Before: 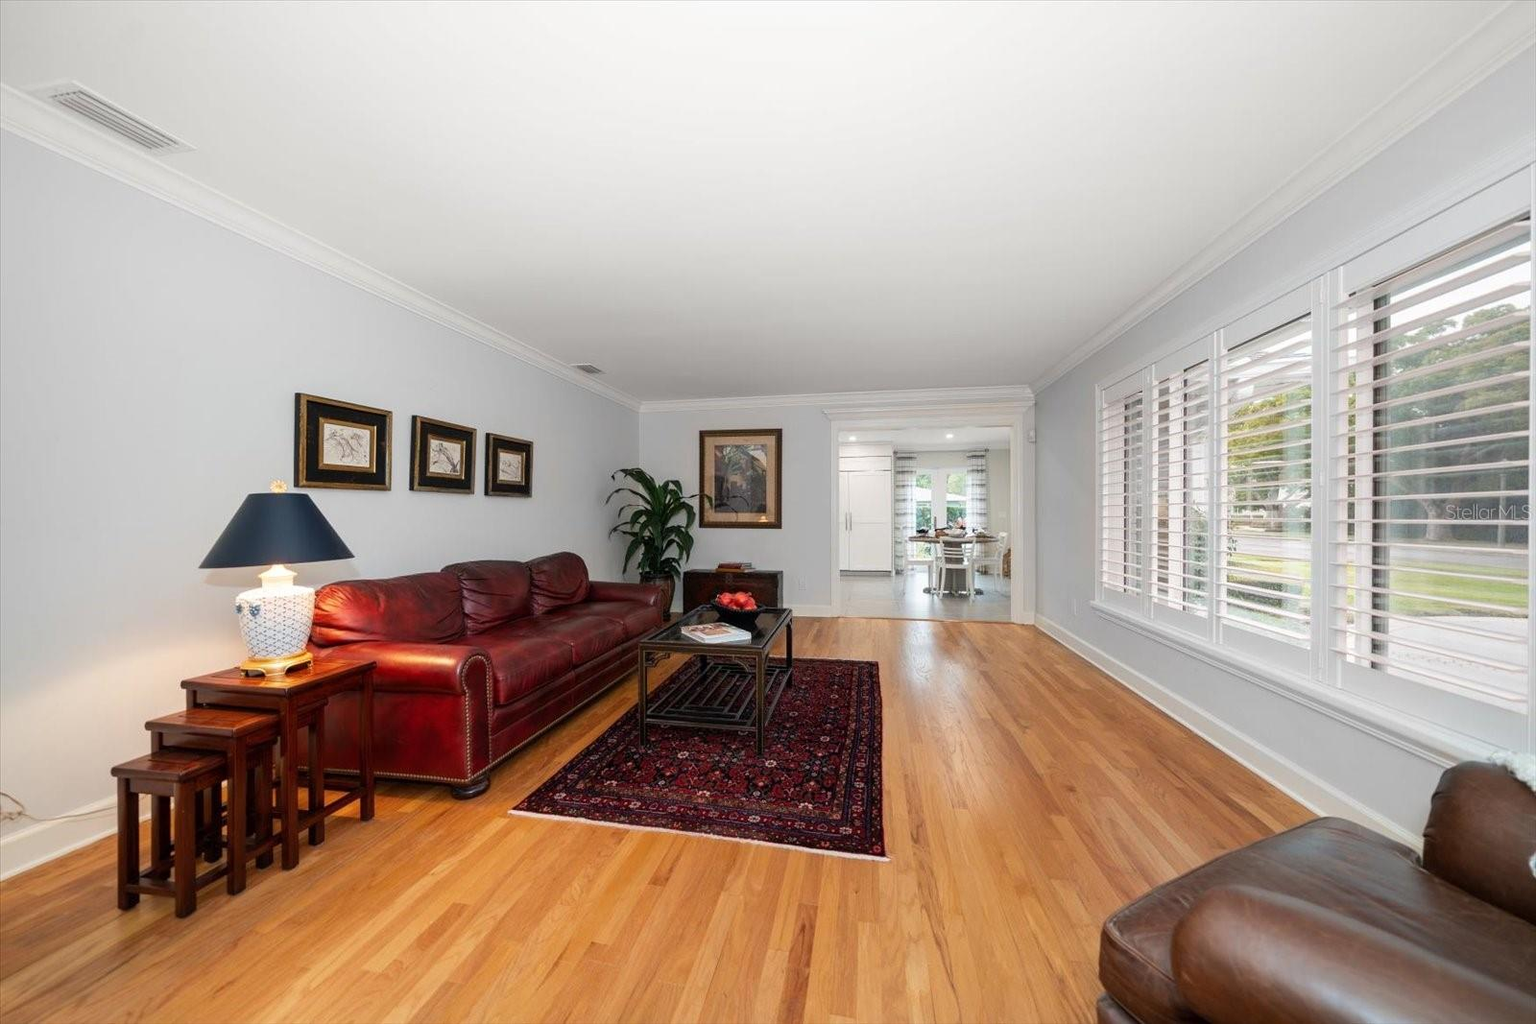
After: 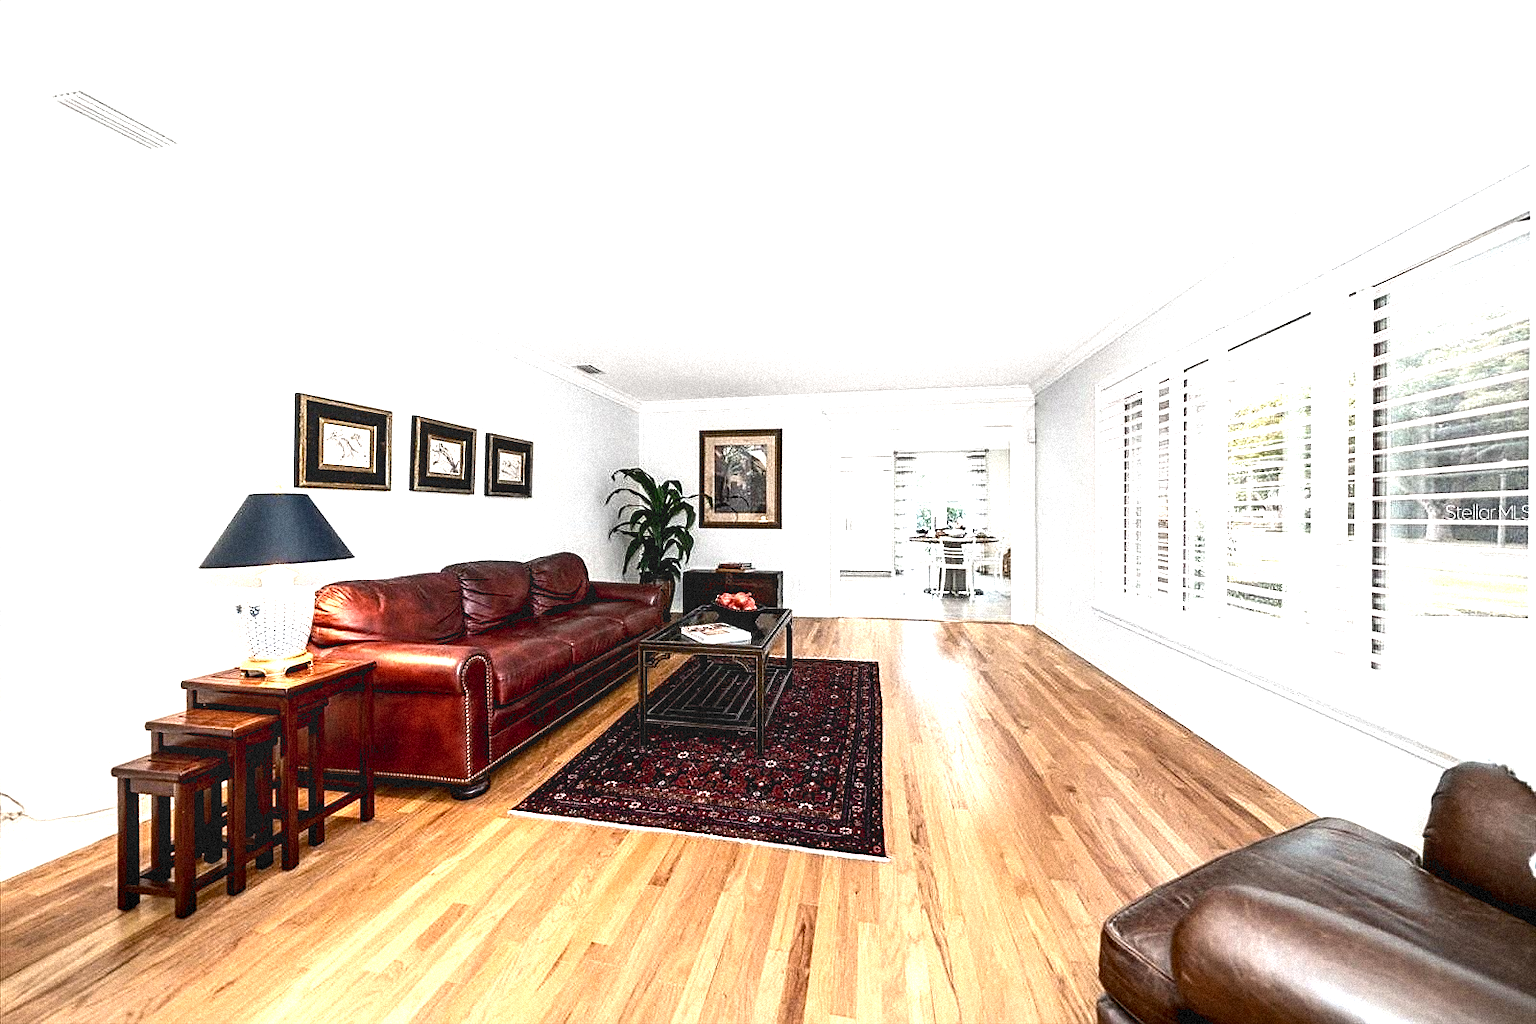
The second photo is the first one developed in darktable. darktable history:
sharpen: on, module defaults
local contrast: on, module defaults
contrast brightness saturation: contrast 0.25, saturation -0.31
exposure: black level correction 0.007, exposure 0.093 EV, compensate highlight preservation false
levels: levels [0, 0.374, 0.749]
grain: strength 35%, mid-tones bias 0%
